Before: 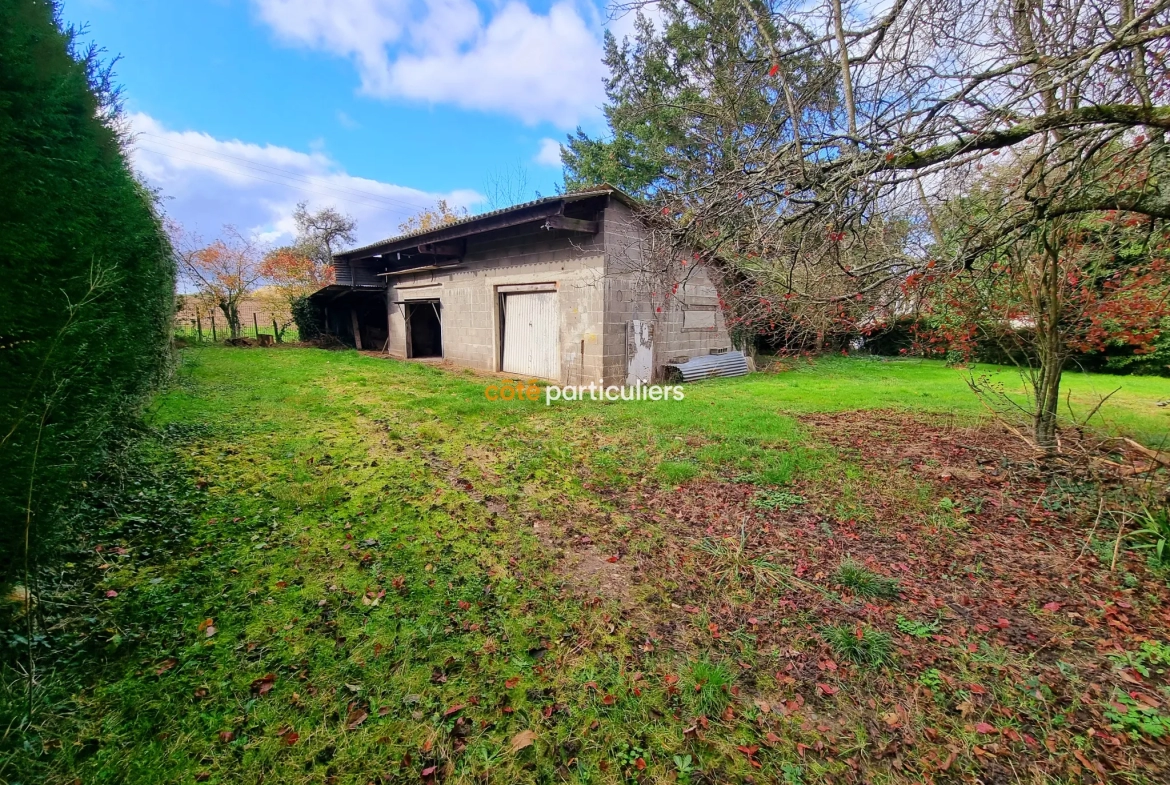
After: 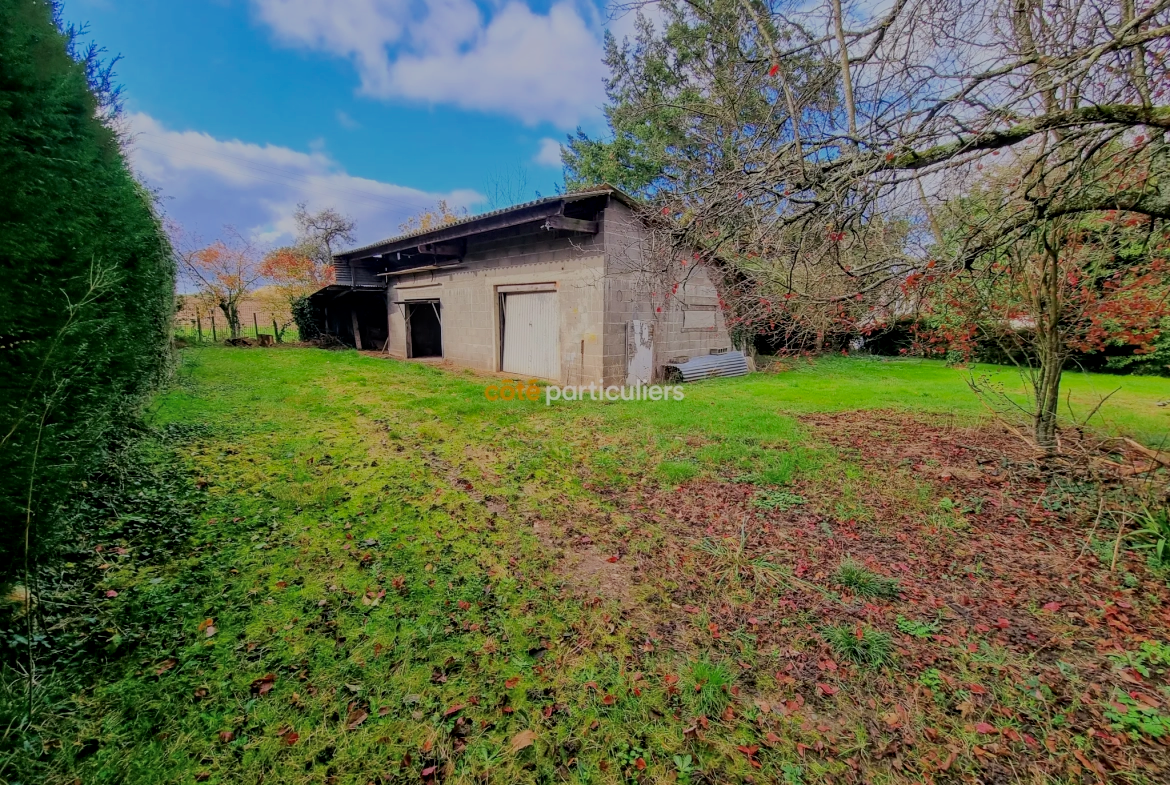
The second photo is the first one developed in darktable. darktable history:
contrast brightness saturation: contrast -0.013, brightness -0.01, saturation 0.034
local contrast: on, module defaults
filmic rgb: black relative exposure -8.01 EV, white relative exposure 8.06 EV, hardness 2.51, latitude 10.38%, contrast 0.709, highlights saturation mix 9.67%, shadows ↔ highlights balance 1.99%, color science v6 (2022)
